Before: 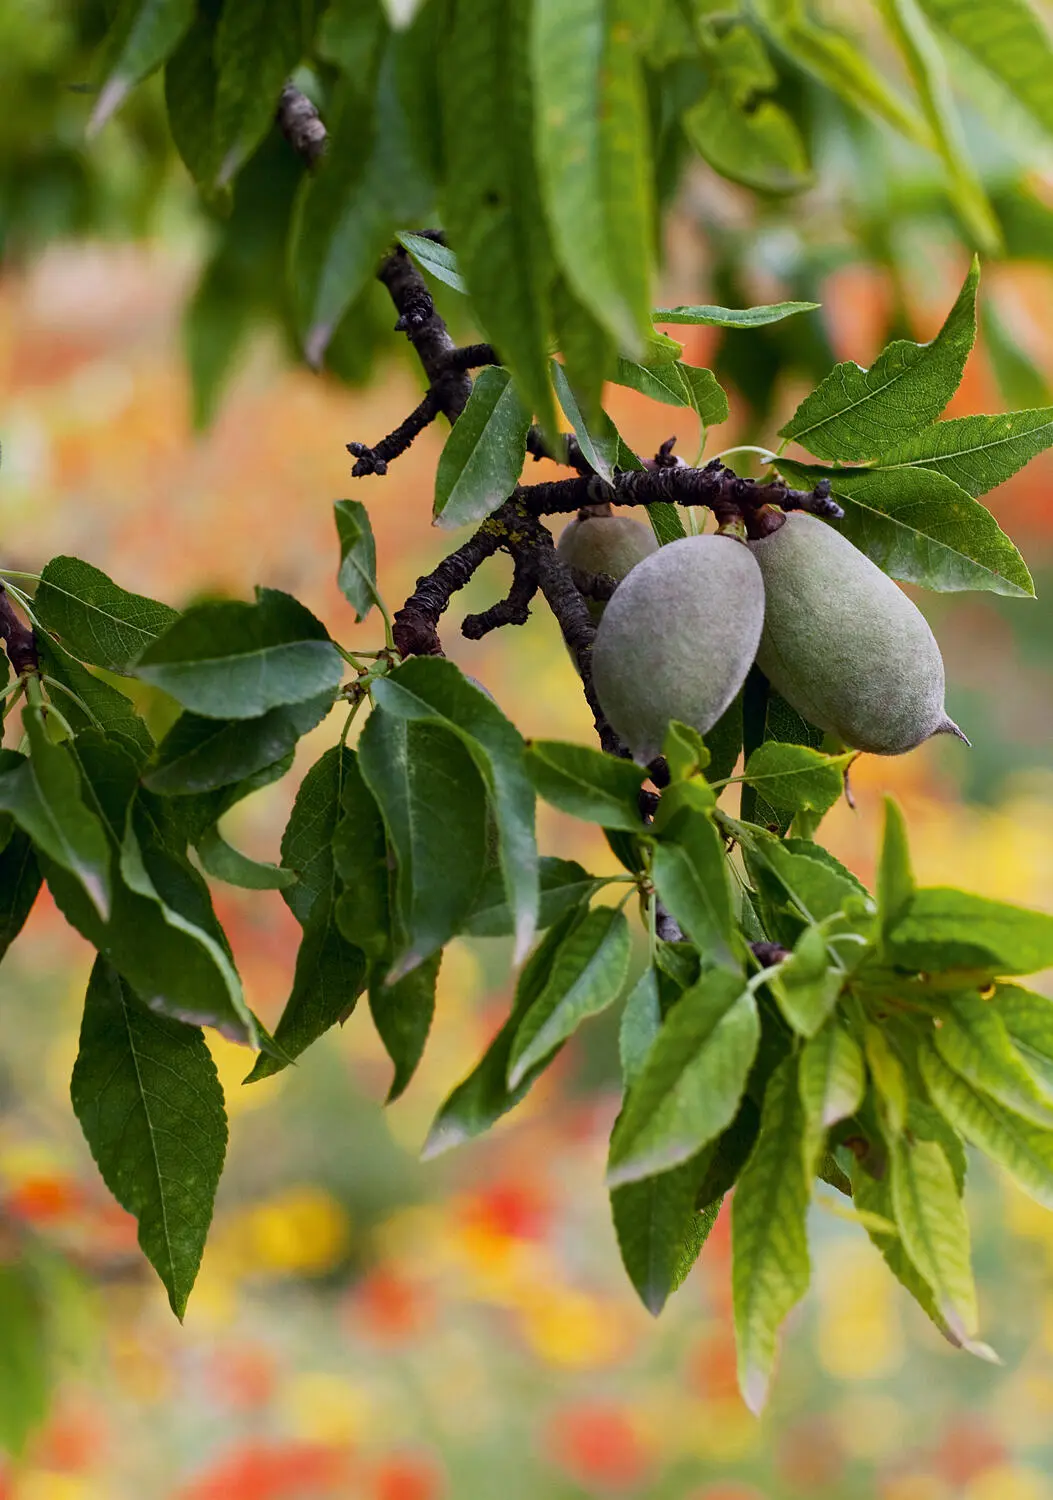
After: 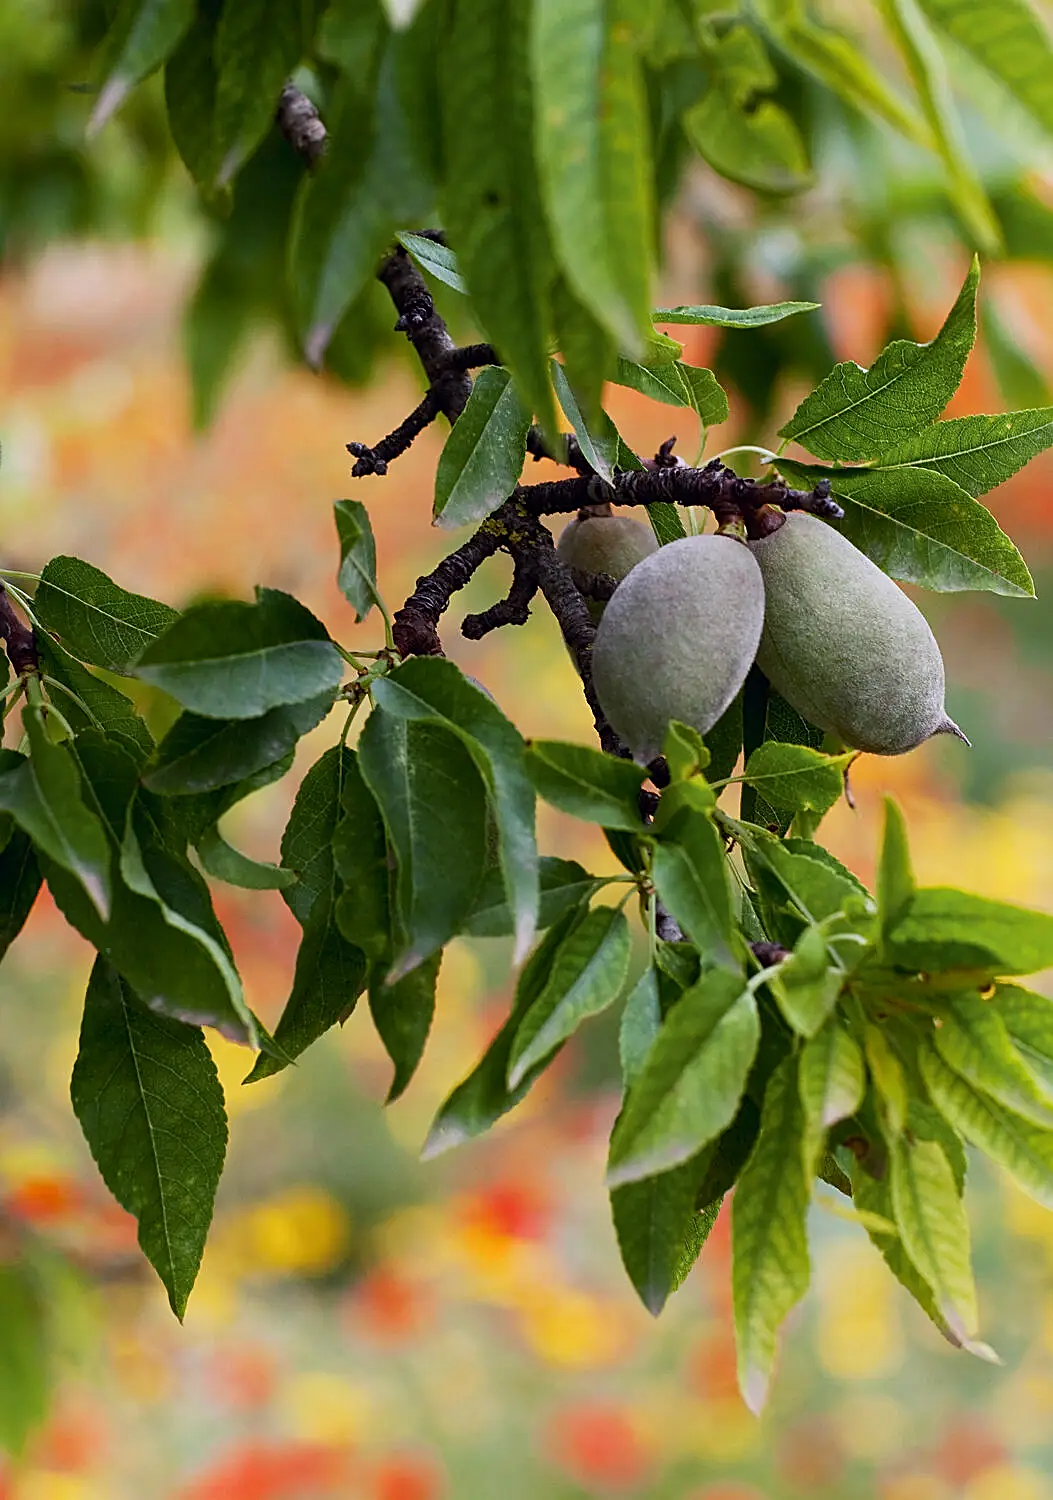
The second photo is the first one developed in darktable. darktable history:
white balance: emerald 1
contrast brightness saturation: contrast 0.05
sharpen: on, module defaults
